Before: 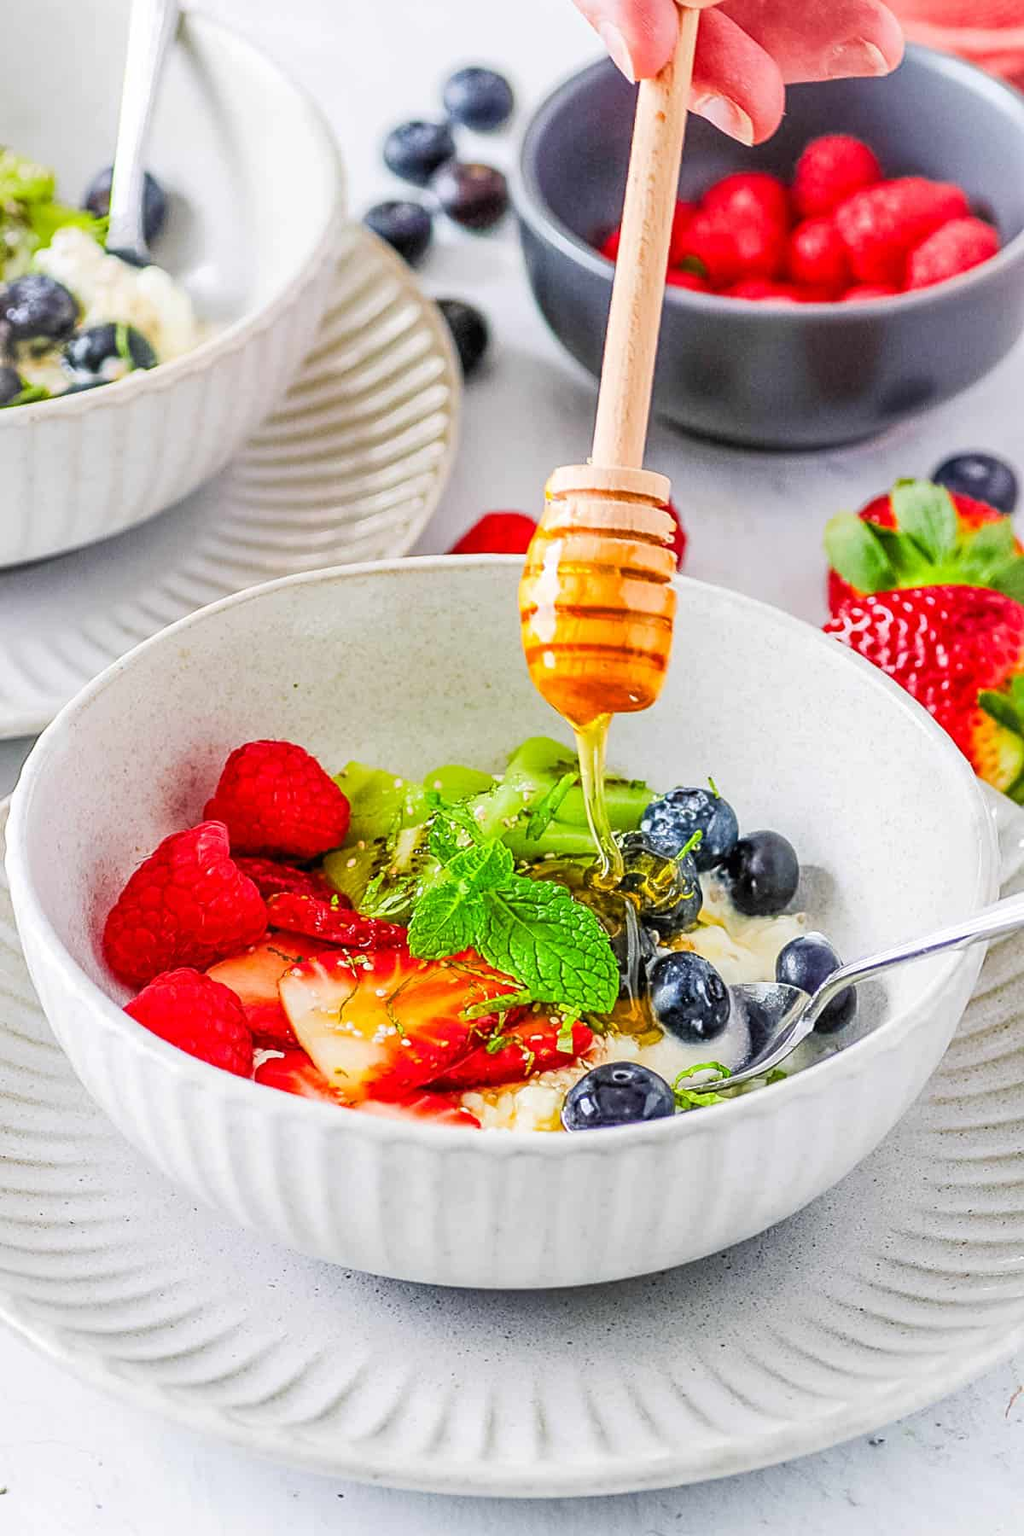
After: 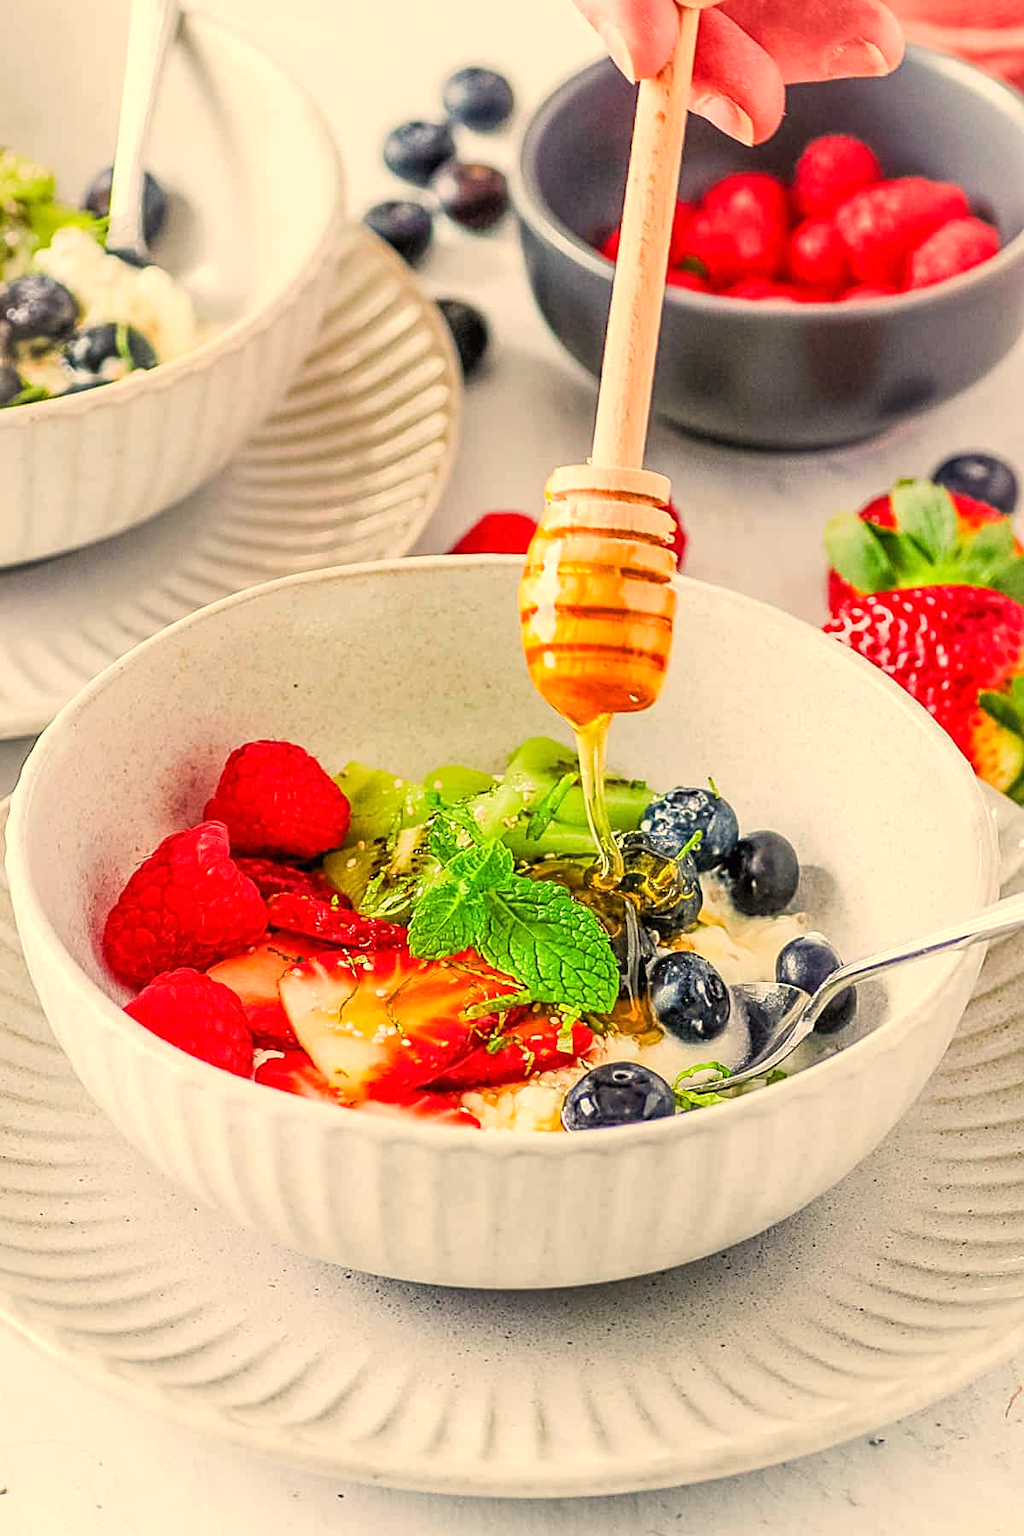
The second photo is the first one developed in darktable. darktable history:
white balance: red 1.123, blue 0.83
sharpen: amount 0.2
